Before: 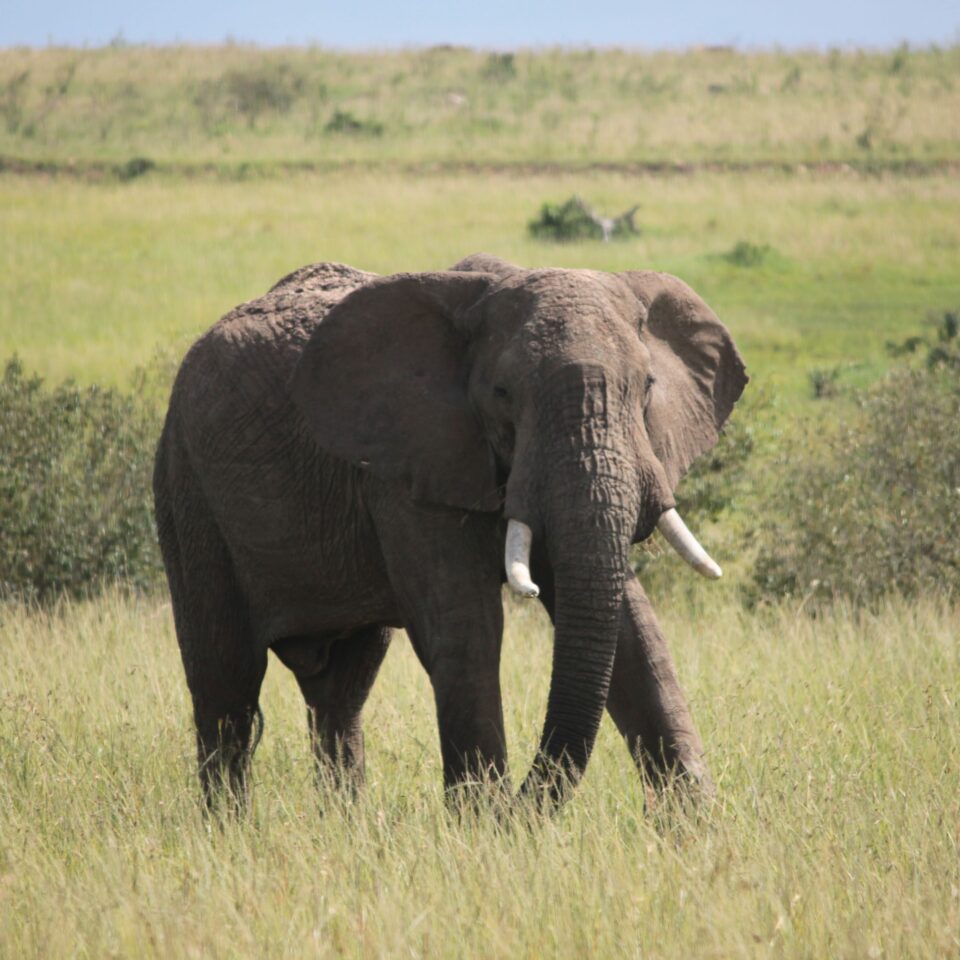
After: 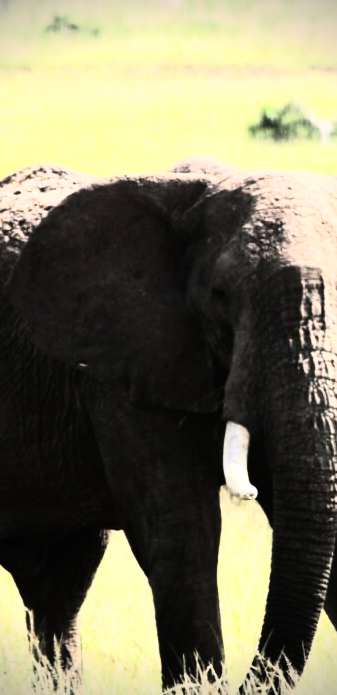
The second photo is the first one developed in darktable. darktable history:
crop and rotate: left 29.476%, top 10.214%, right 35.32%, bottom 17.333%
rgb curve: curves: ch0 [(0, 0) (0.21, 0.15) (0.24, 0.21) (0.5, 0.75) (0.75, 0.96) (0.89, 0.99) (1, 1)]; ch1 [(0, 0.02) (0.21, 0.13) (0.25, 0.2) (0.5, 0.67) (0.75, 0.9) (0.89, 0.97) (1, 1)]; ch2 [(0, 0.02) (0.21, 0.13) (0.25, 0.2) (0.5, 0.67) (0.75, 0.9) (0.89, 0.97) (1, 1)], compensate middle gray true
vignetting: fall-off start 88.03%, fall-off radius 24.9%
tone equalizer: -8 EV -0.75 EV, -7 EV -0.7 EV, -6 EV -0.6 EV, -5 EV -0.4 EV, -3 EV 0.4 EV, -2 EV 0.6 EV, -1 EV 0.7 EV, +0 EV 0.75 EV, edges refinement/feathering 500, mask exposure compensation -1.57 EV, preserve details no
